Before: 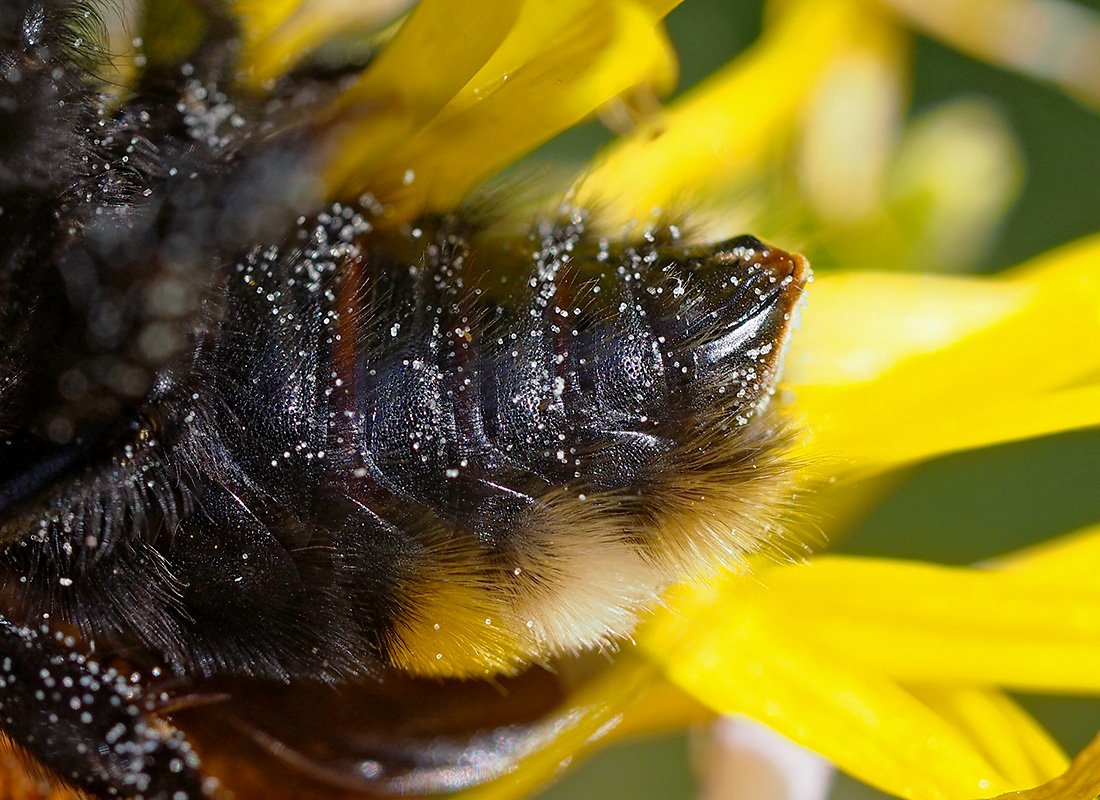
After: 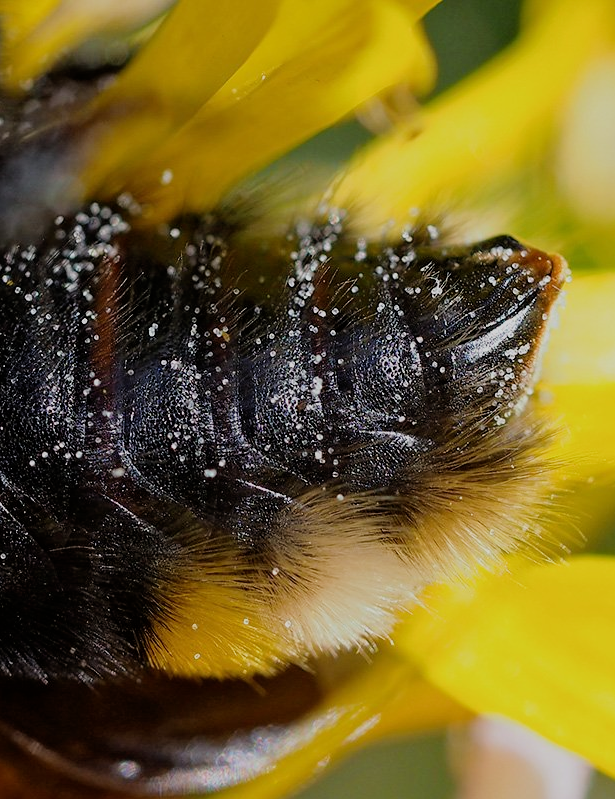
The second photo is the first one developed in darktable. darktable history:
crop: left 22.032%, right 21.976%, bottom 0.009%
tone equalizer: on, module defaults
filmic rgb: black relative exposure -7.65 EV, white relative exposure 4.56 EV, hardness 3.61
